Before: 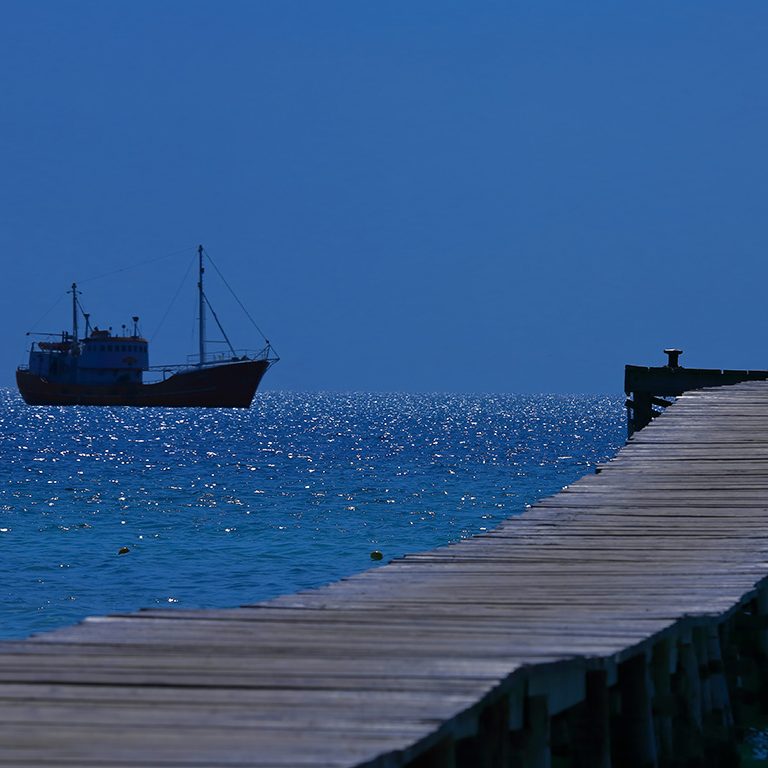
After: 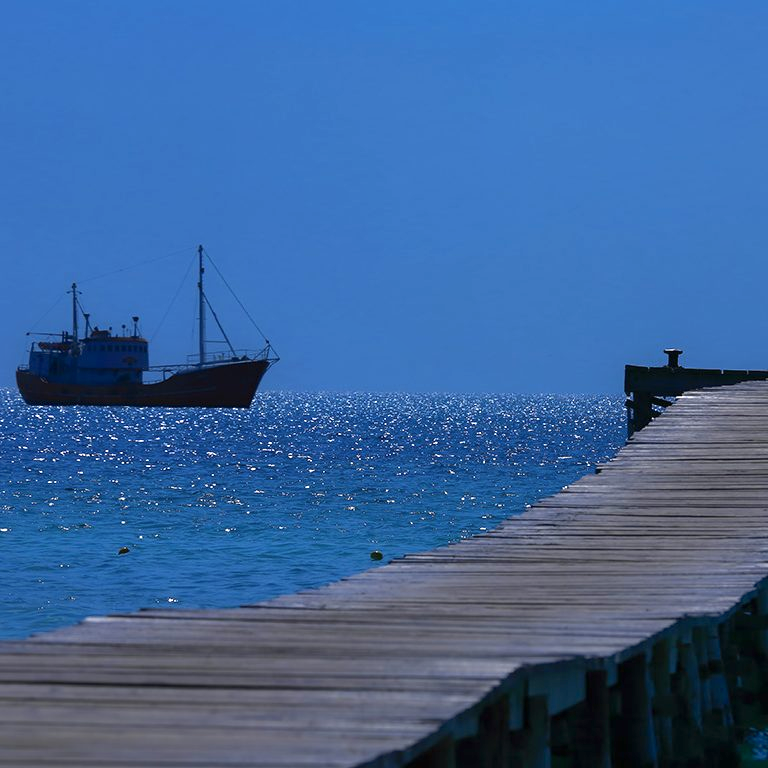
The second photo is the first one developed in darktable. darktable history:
tone equalizer: -8 EV 0.001 EV, -7 EV -0.002 EV, -6 EV 0.002 EV, -5 EV -0.03 EV, -4 EV -0.116 EV, -3 EV -0.169 EV, -2 EV 0.24 EV, -1 EV 0.702 EV, +0 EV 0.493 EV
shadows and highlights: on, module defaults
